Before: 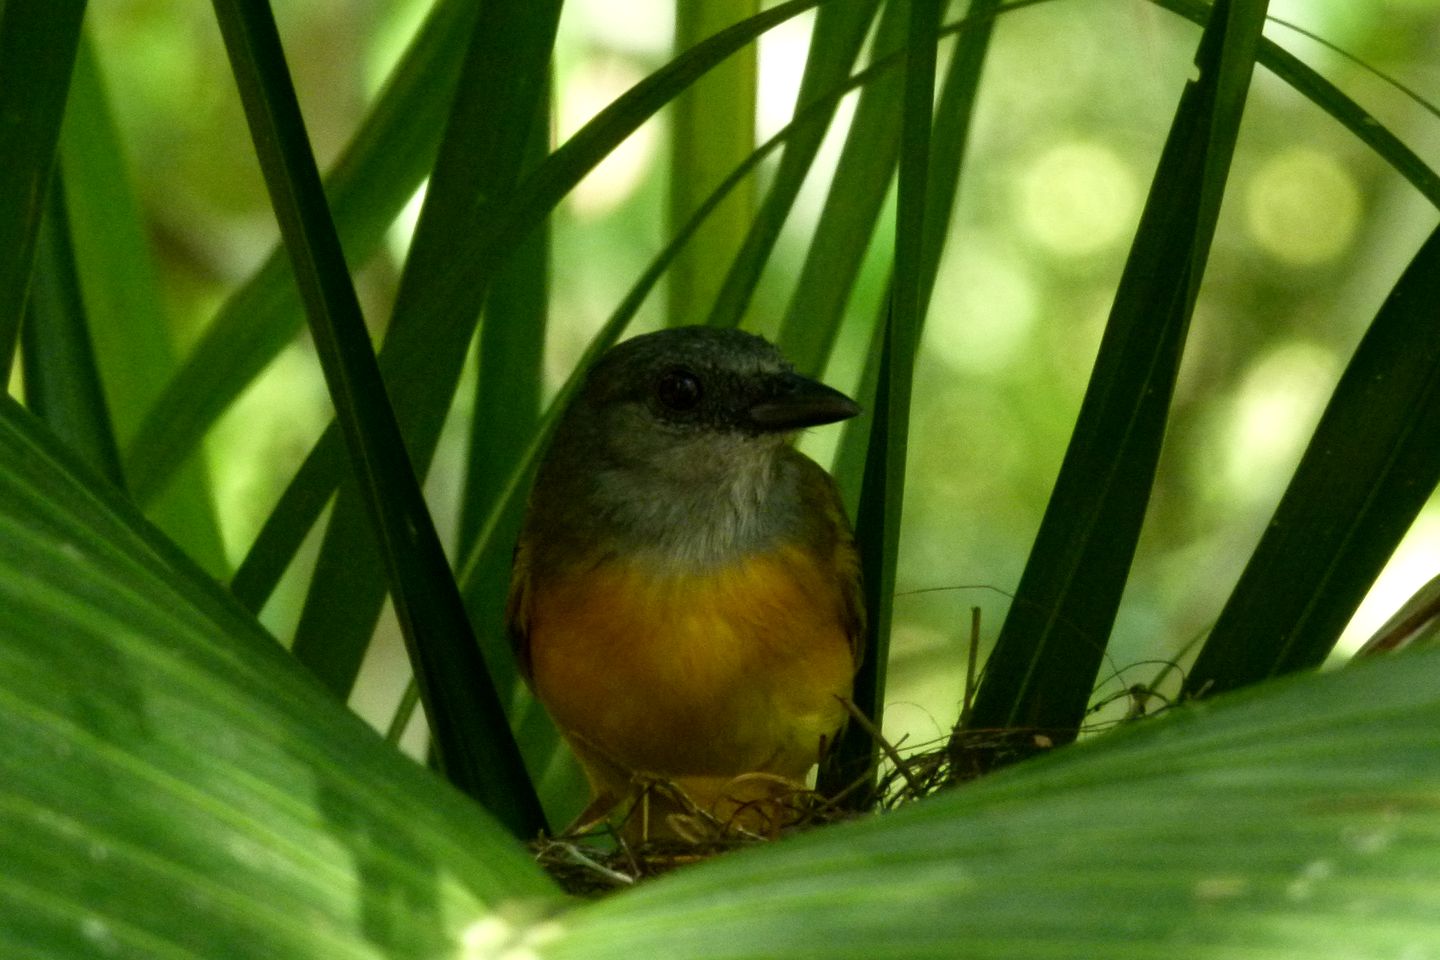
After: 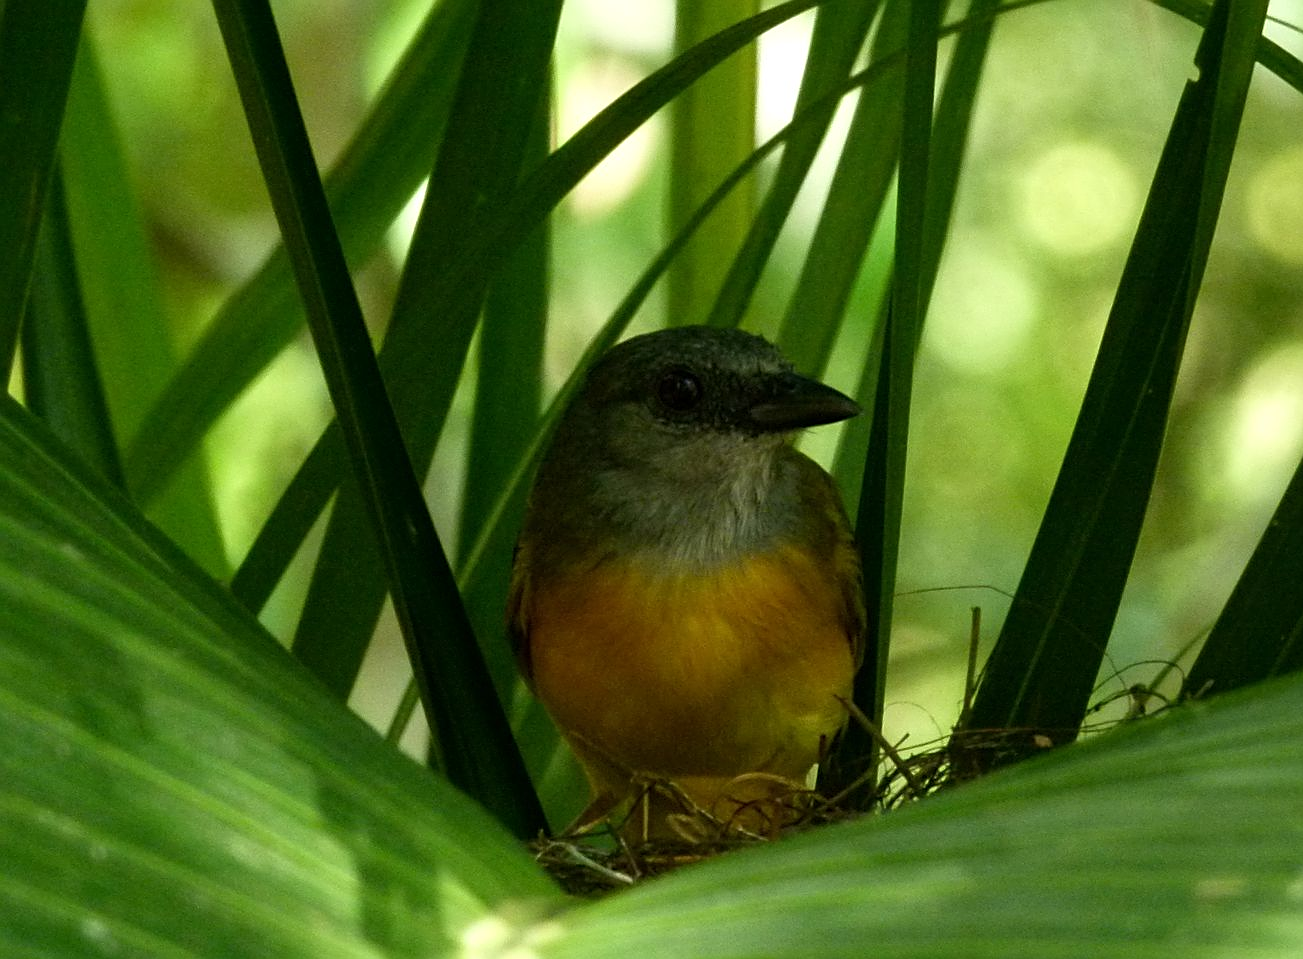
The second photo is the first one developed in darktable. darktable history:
sharpen: on, module defaults
crop: right 9.5%, bottom 0.022%
